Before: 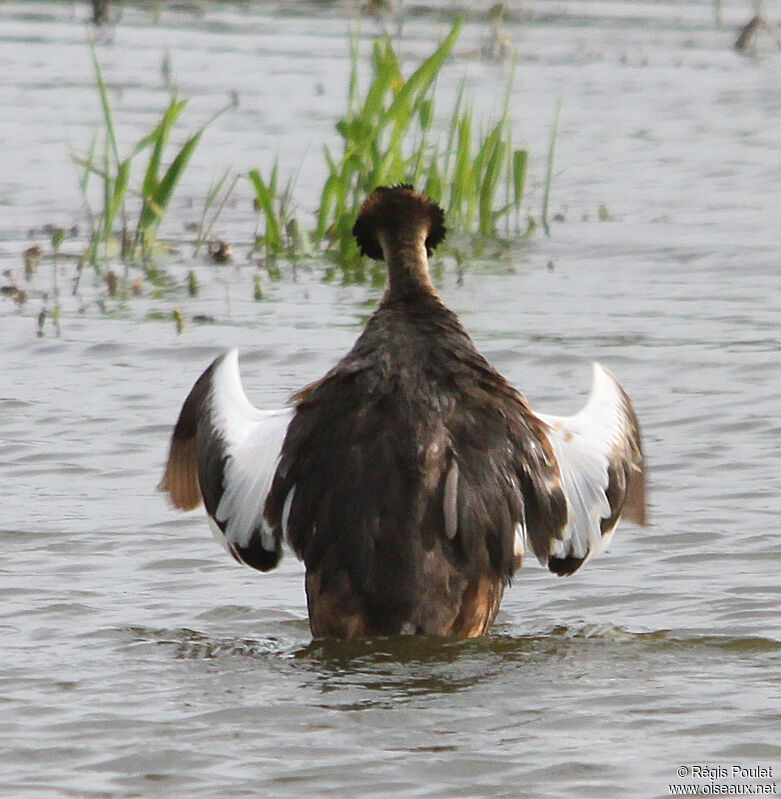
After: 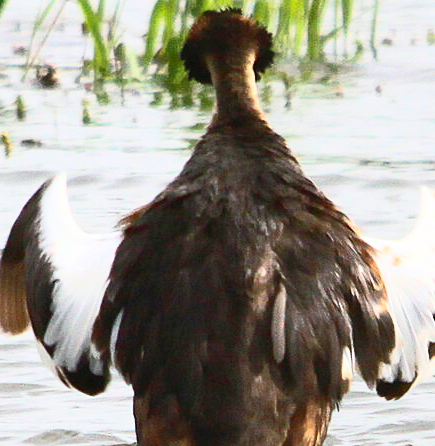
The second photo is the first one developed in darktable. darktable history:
contrast brightness saturation: contrast 0.626, brightness 0.328, saturation 0.136
crop and rotate: left 22.136%, top 22.151%, right 22.049%, bottom 21.933%
shadows and highlights: highlights color adjustment 52.89%
